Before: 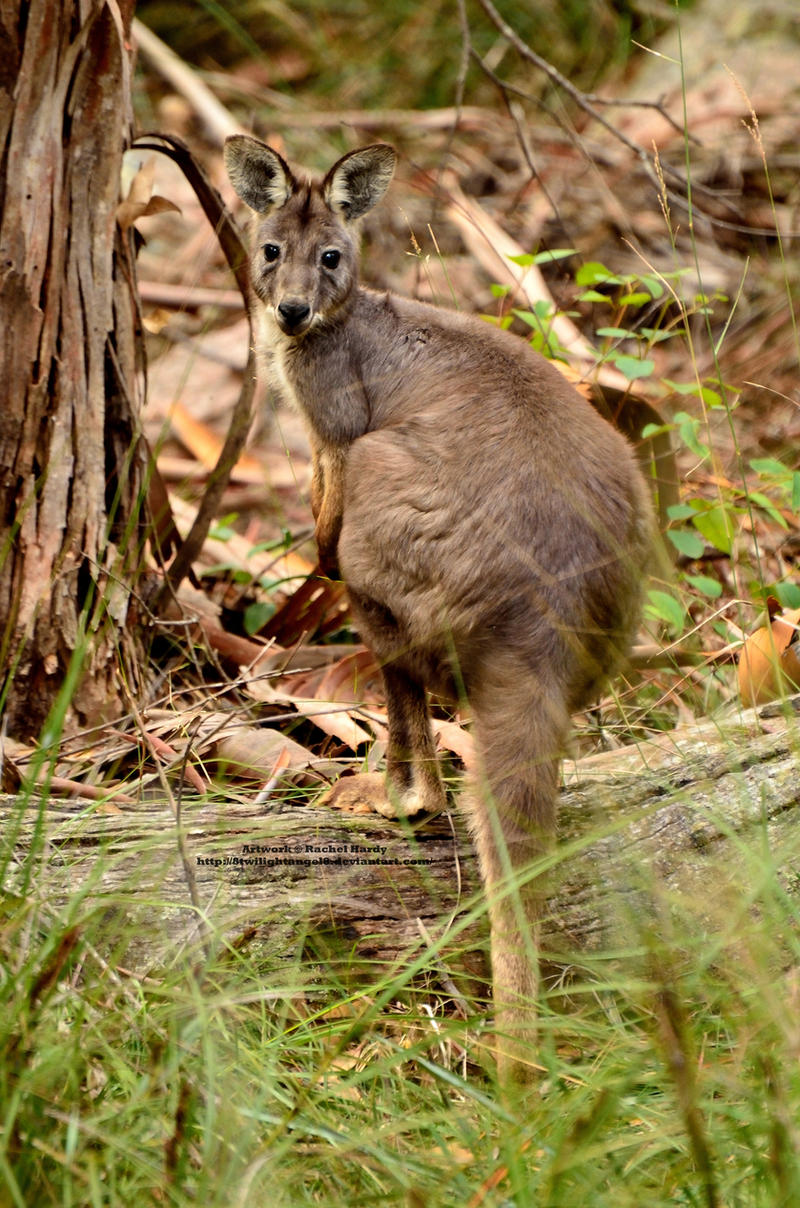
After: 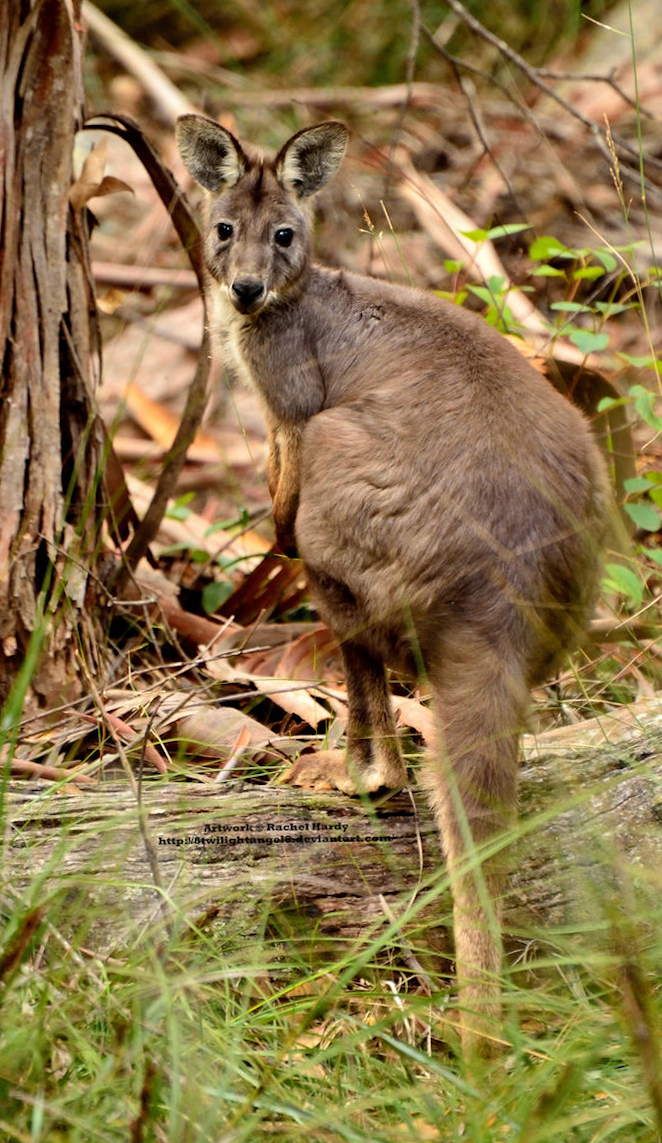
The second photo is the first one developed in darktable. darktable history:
crop and rotate: angle 0.797°, left 4.392%, top 0.931%, right 11.11%, bottom 2.451%
